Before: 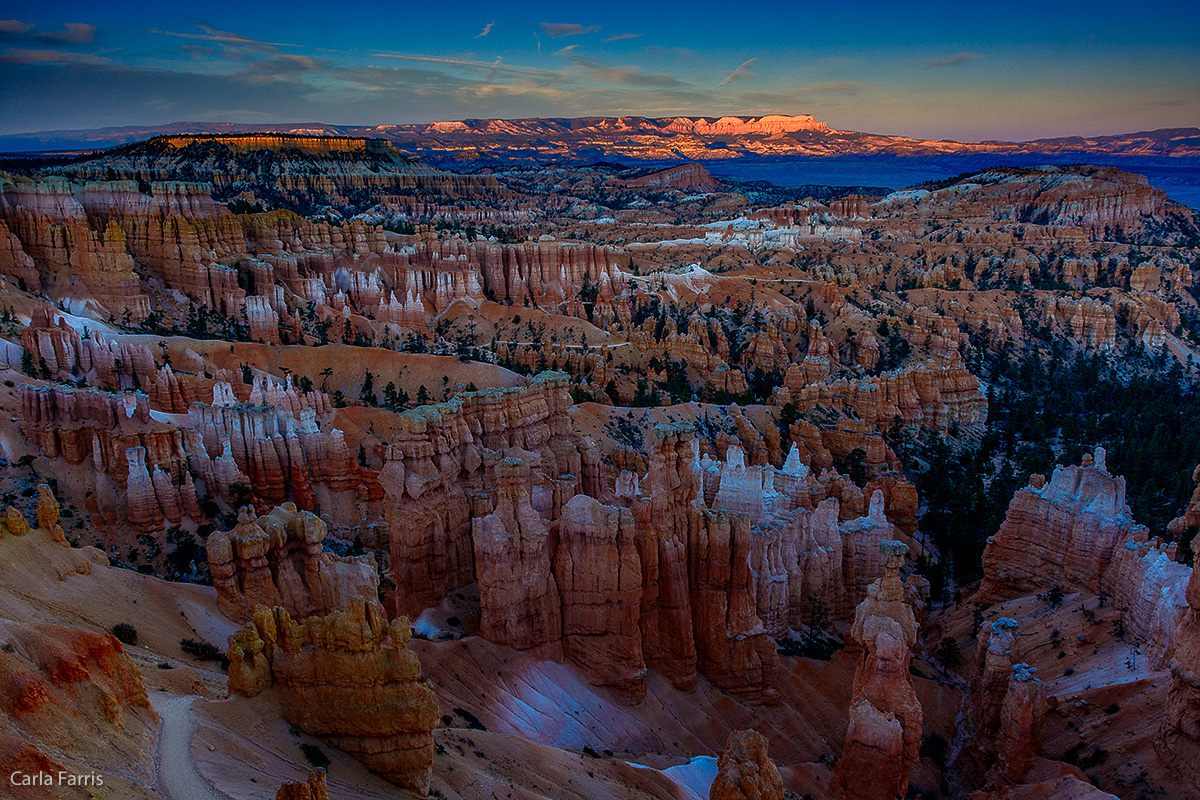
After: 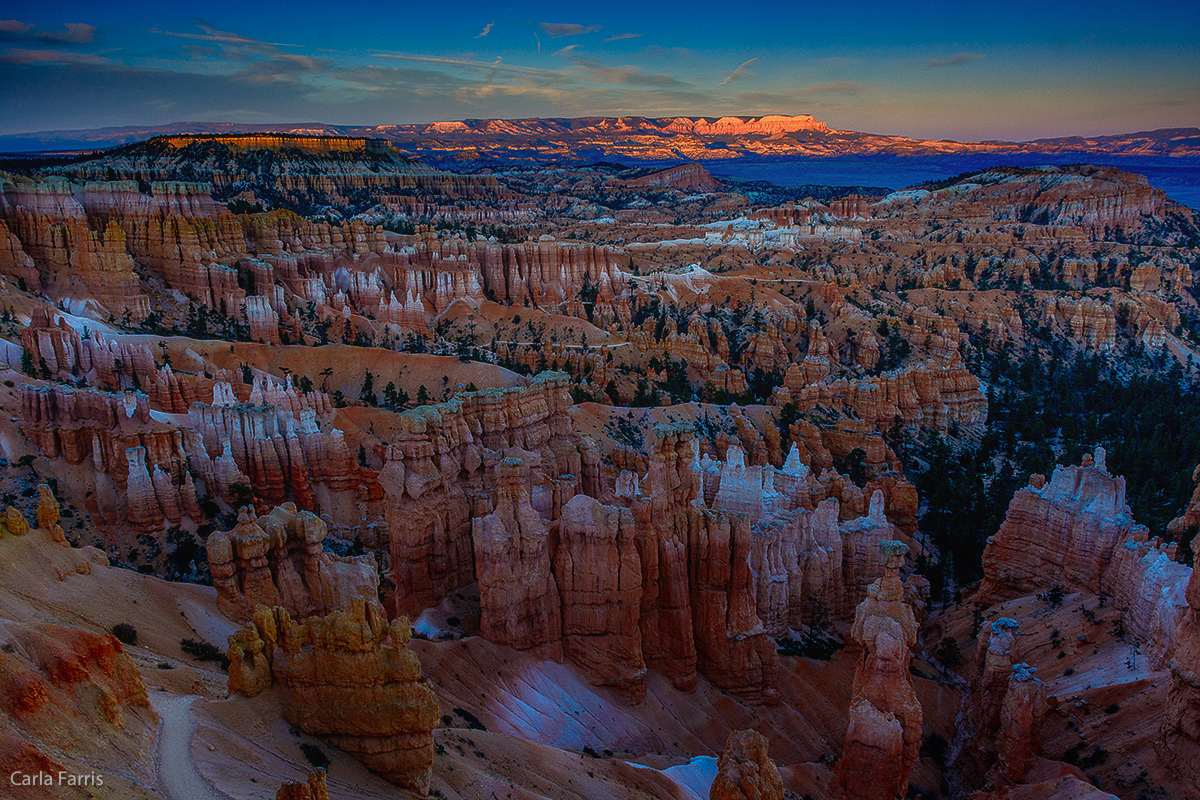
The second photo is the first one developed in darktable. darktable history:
local contrast: highlights 48%, shadows 7%, detail 100%
